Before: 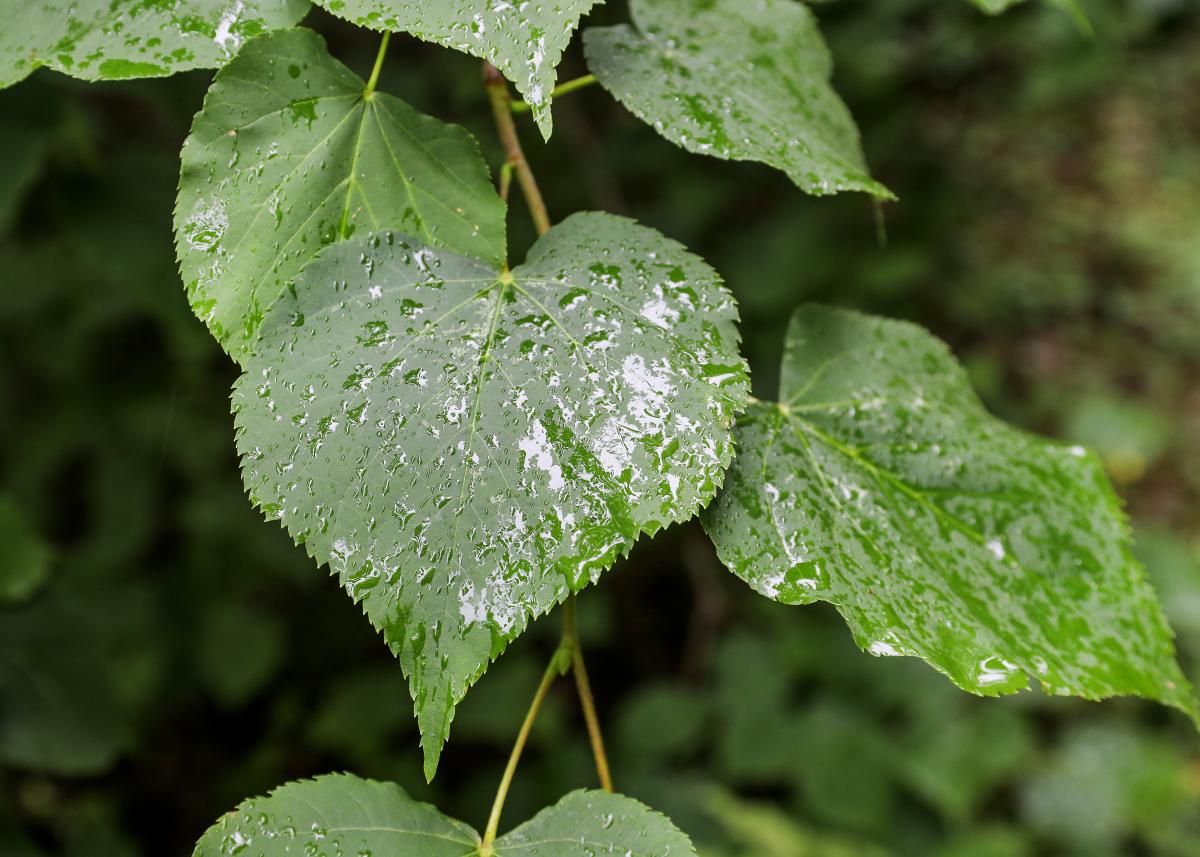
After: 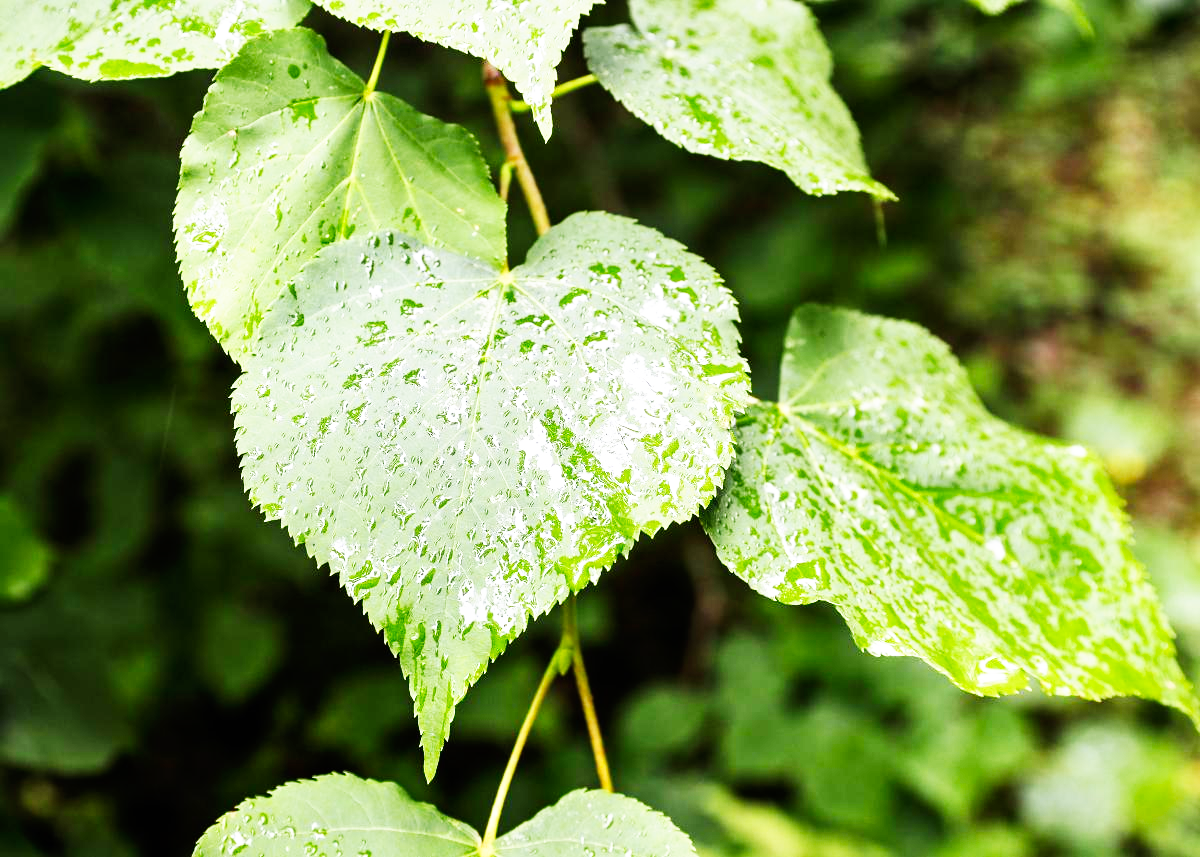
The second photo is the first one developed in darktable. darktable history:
exposure: exposure 0.379 EV, compensate highlight preservation false
base curve: curves: ch0 [(0, 0) (0.007, 0.004) (0.027, 0.03) (0.046, 0.07) (0.207, 0.54) (0.442, 0.872) (0.673, 0.972) (1, 1)], exposure shift 0.583, preserve colors none
